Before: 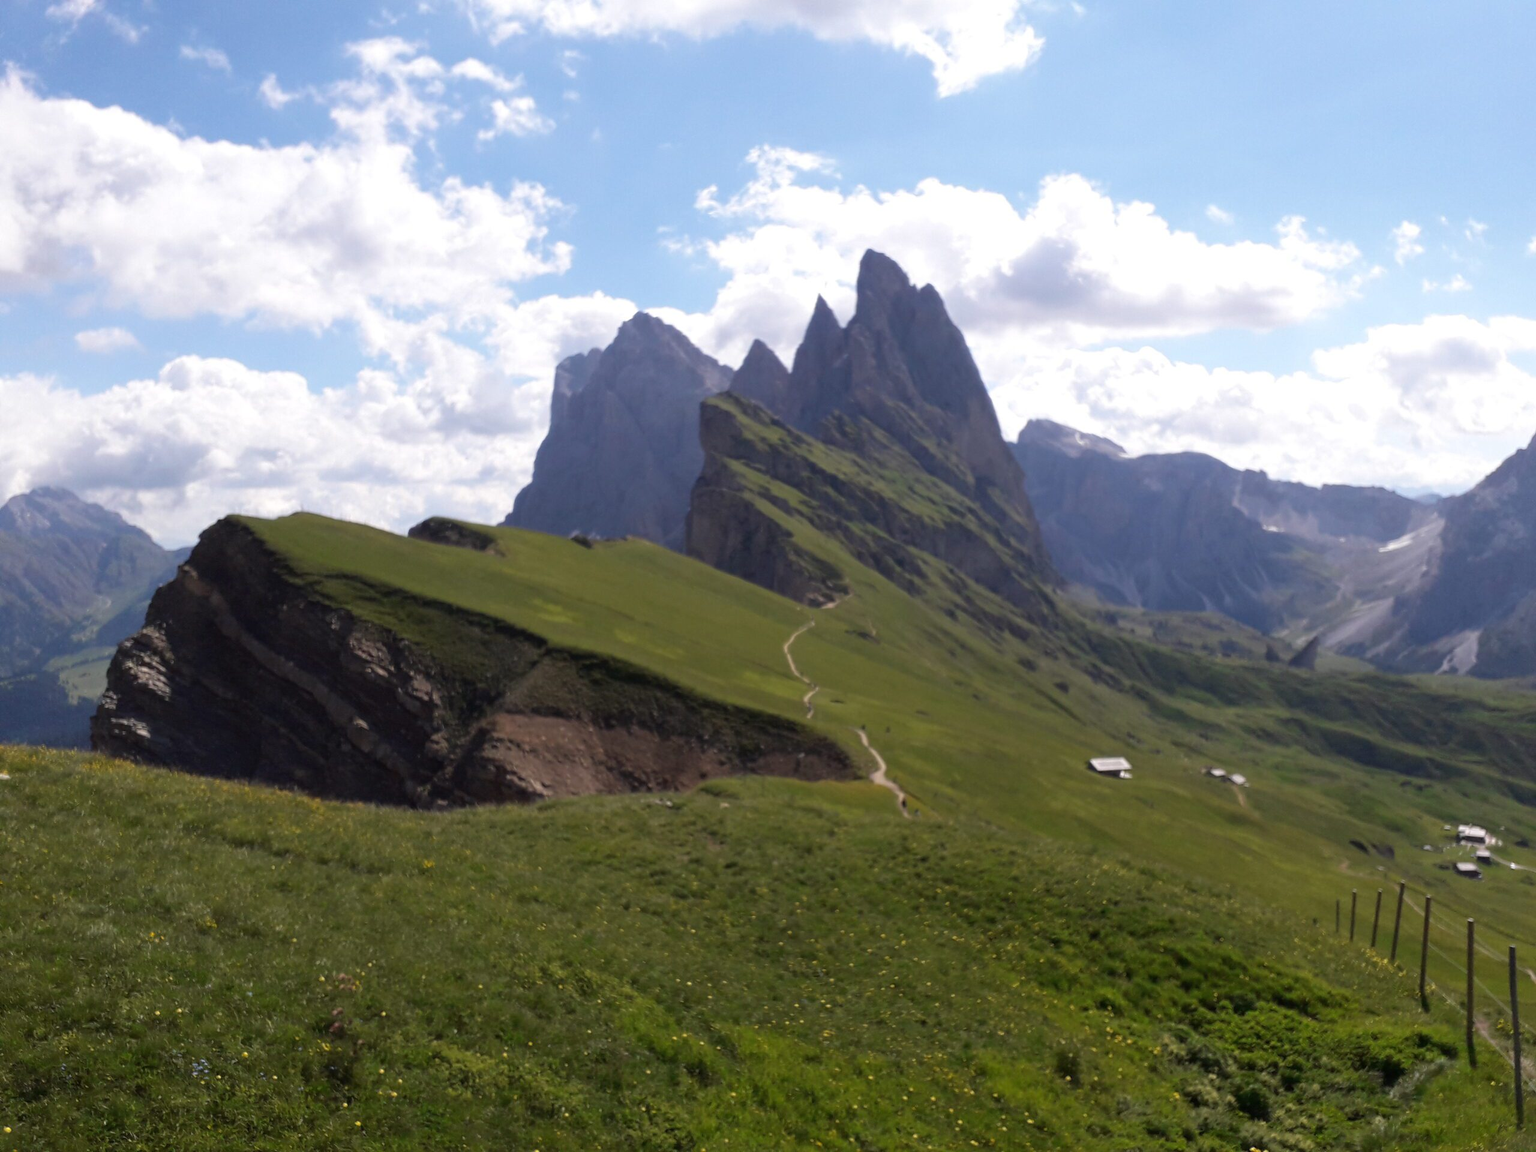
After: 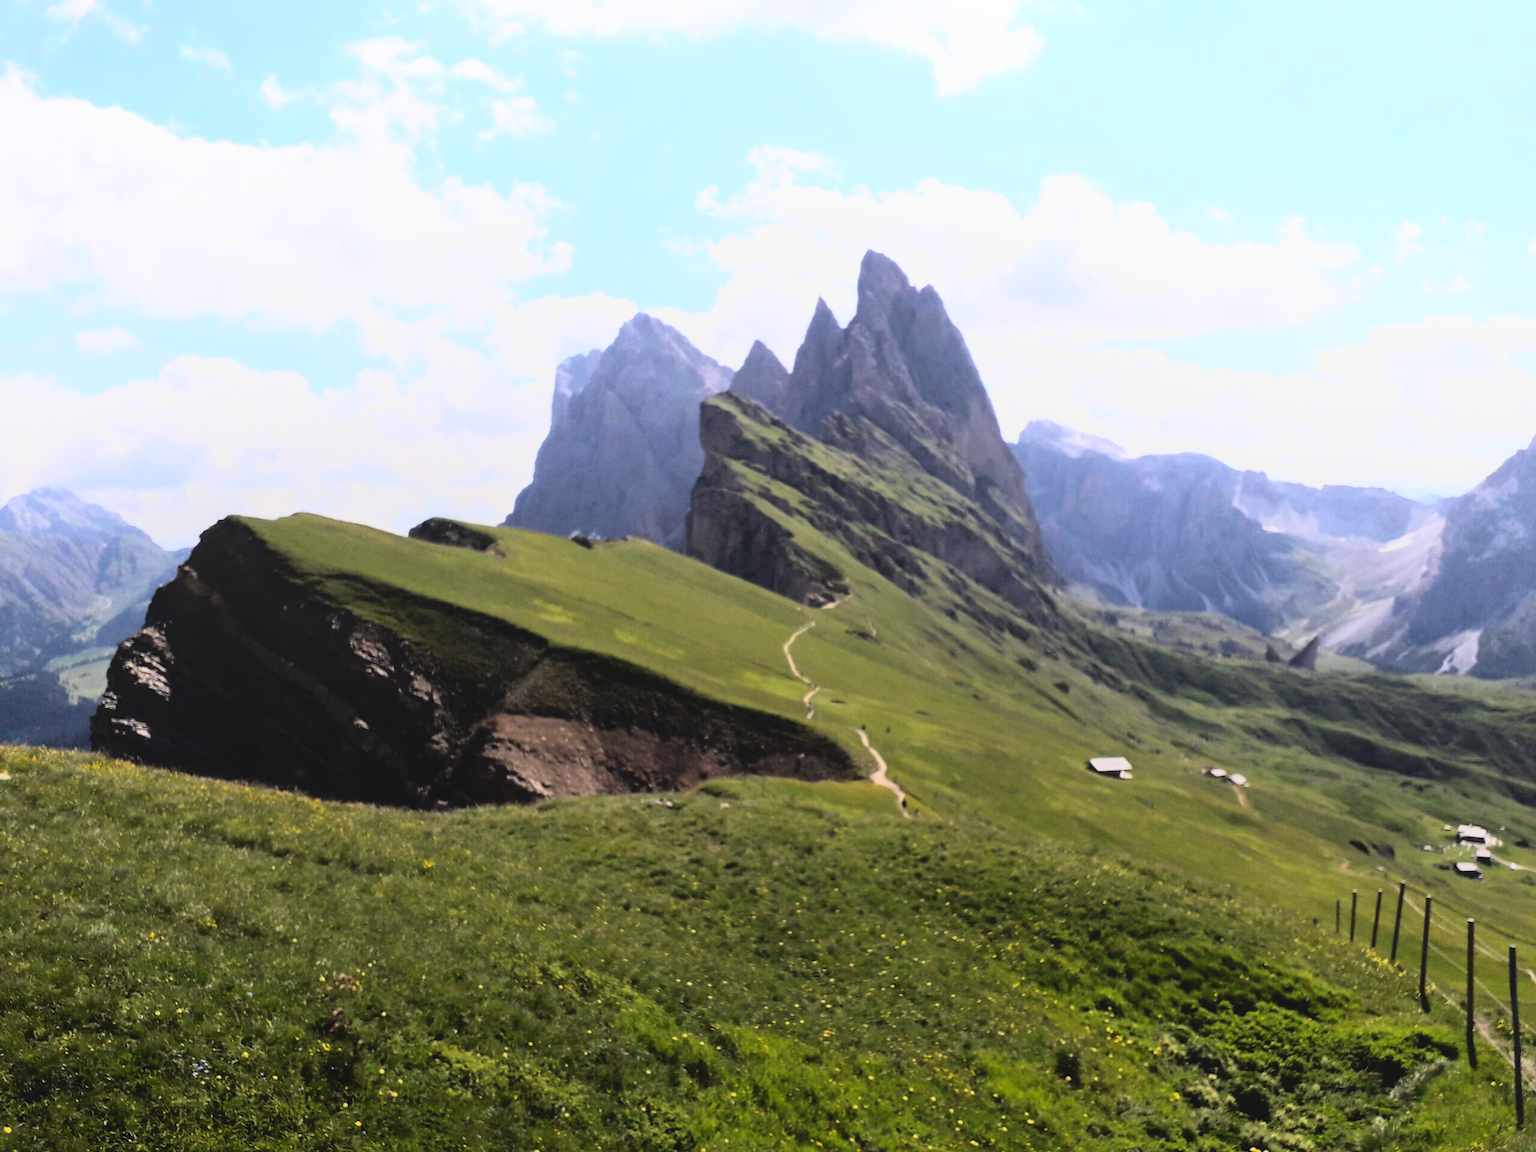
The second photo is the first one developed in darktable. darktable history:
local contrast: highlights 68%, shadows 68%, detail 82%, midtone range 0.325
rgb curve: curves: ch0 [(0, 0) (0.21, 0.15) (0.24, 0.21) (0.5, 0.75) (0.75, 0.96) (0.89, 0.99) (1, 1)]; ch1 [(0, 0.02) (0.21, 0.13) (0.25, 0.2) (0.5, 0.67) (0.75, 0.9) (0.89, 0.97) (1, 1)]; ch2 [(0, 0.02) (0.21, 0.13) (0.25, 0.2) (0.5, 0.67) (0.75, 0.9) (0.89, 0.97) (1, 1)], compensate middle gray true
